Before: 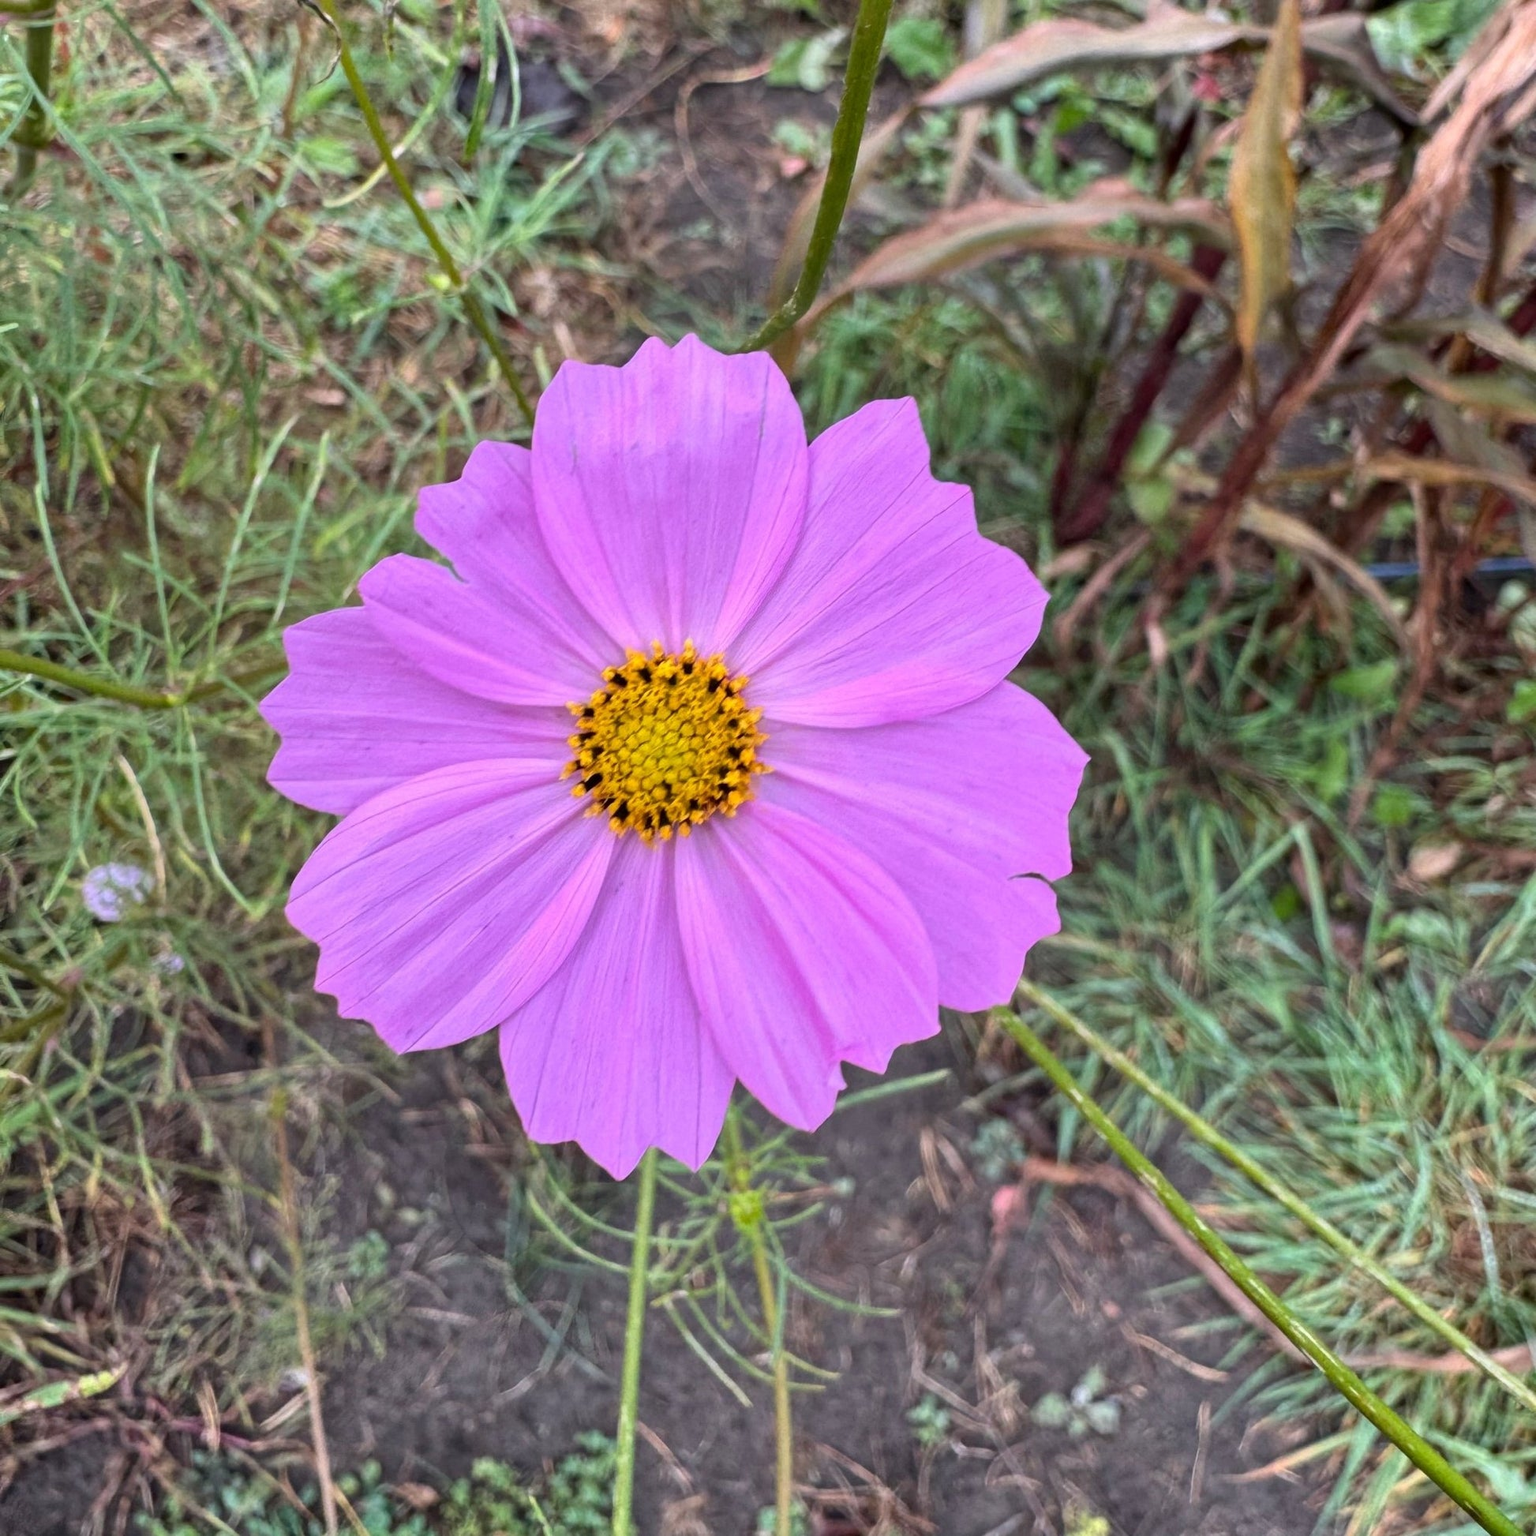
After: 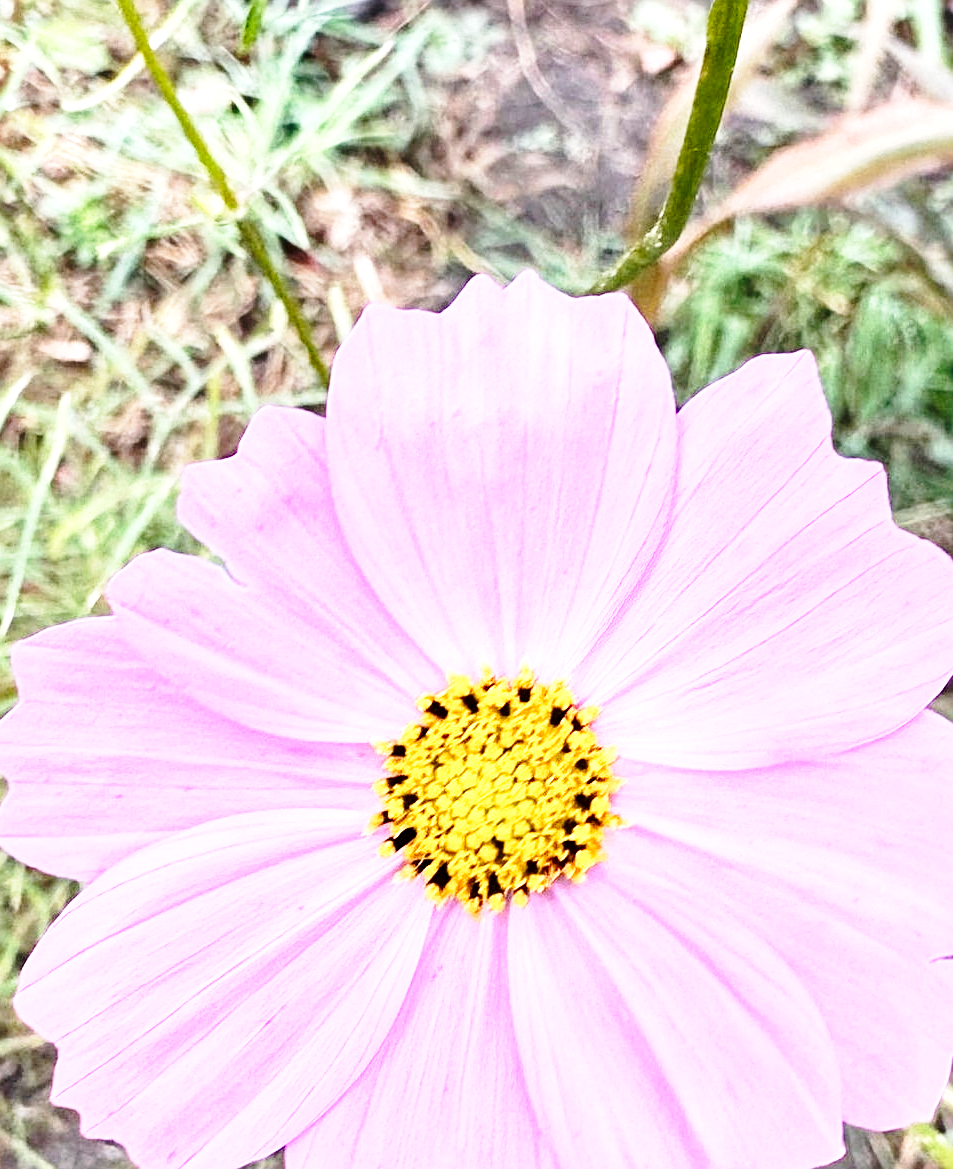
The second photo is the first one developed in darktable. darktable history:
base curve: curves: ch0 [(0, 0) (0.028, 0.03) (0.121, 0.232) (0.46, 0.748) (0.859, 0.968) (1, 1)], preserve colors none
exposure: black level correction 0.001, exposure 0.499 EV, compensate exposure bias true, compensate highlight preservation false
tone equalizer: -8 EV -0.775 EV, -7 EV -0.692 EV, -6 EV -0.581 EV, -5 EV -0.397 EV, -3 EV 0.37 EV, -2 EV 0.6 EV, -1 EV 0.681 EV, +0 EV 0.776 EV, edges refinement/feathering 500, mask exposure compensation -1.57 EV, preserve details no
crop: left 17.876%, top 7.835%, right 33.111%, bottom 32.051%
sharpen: on, module defaults
